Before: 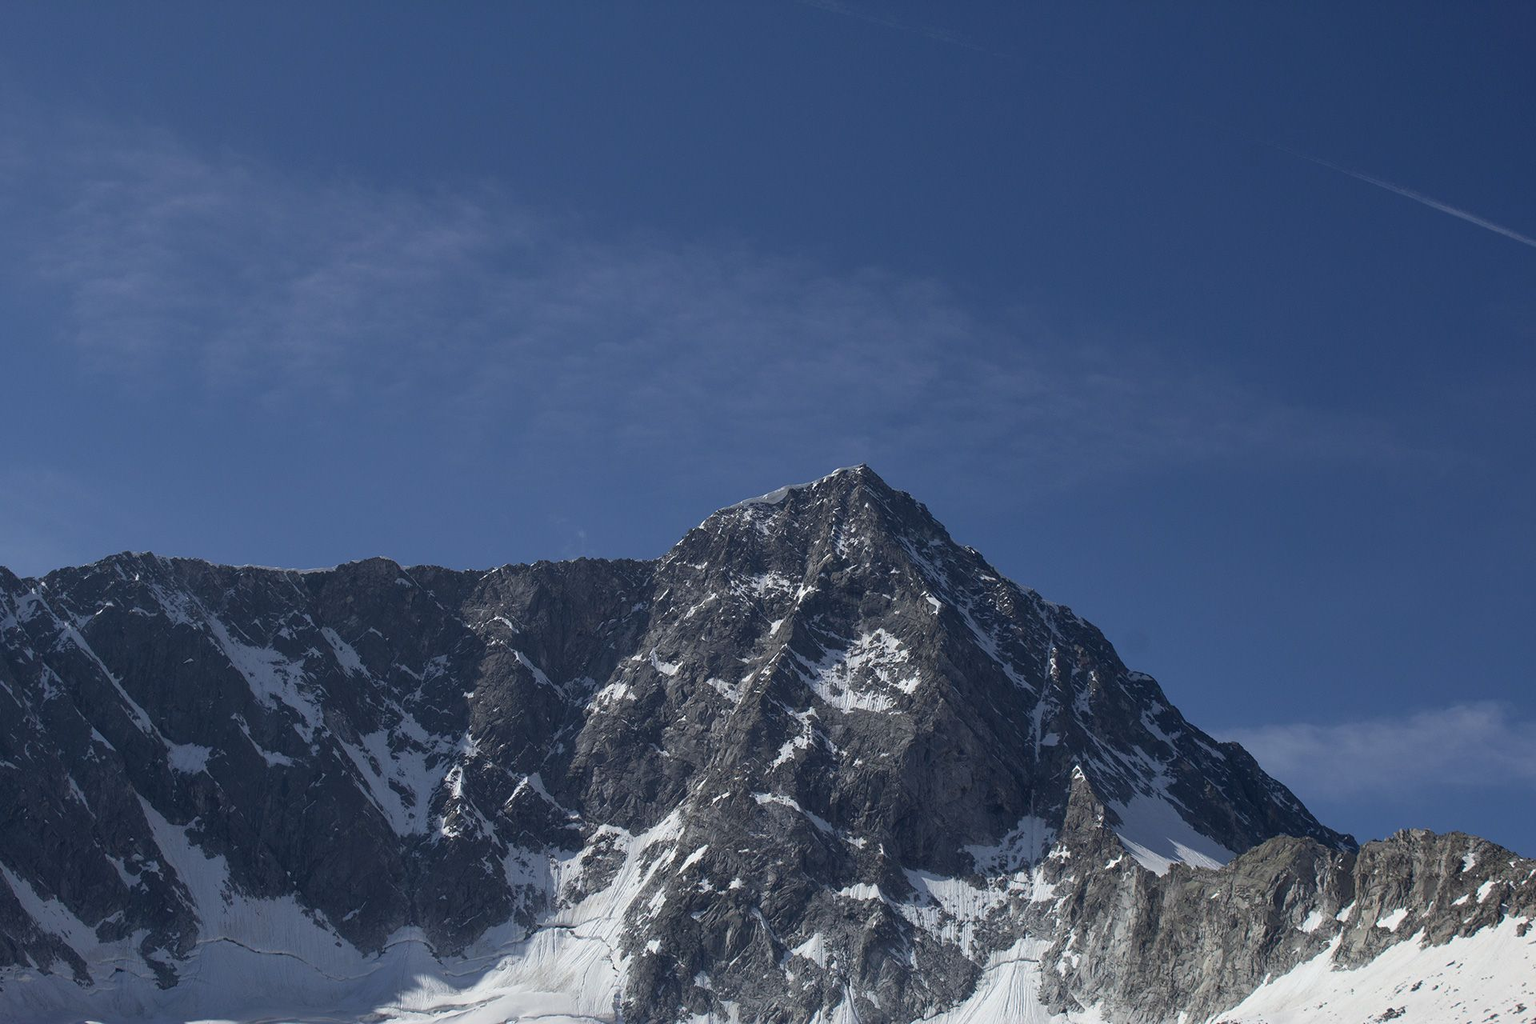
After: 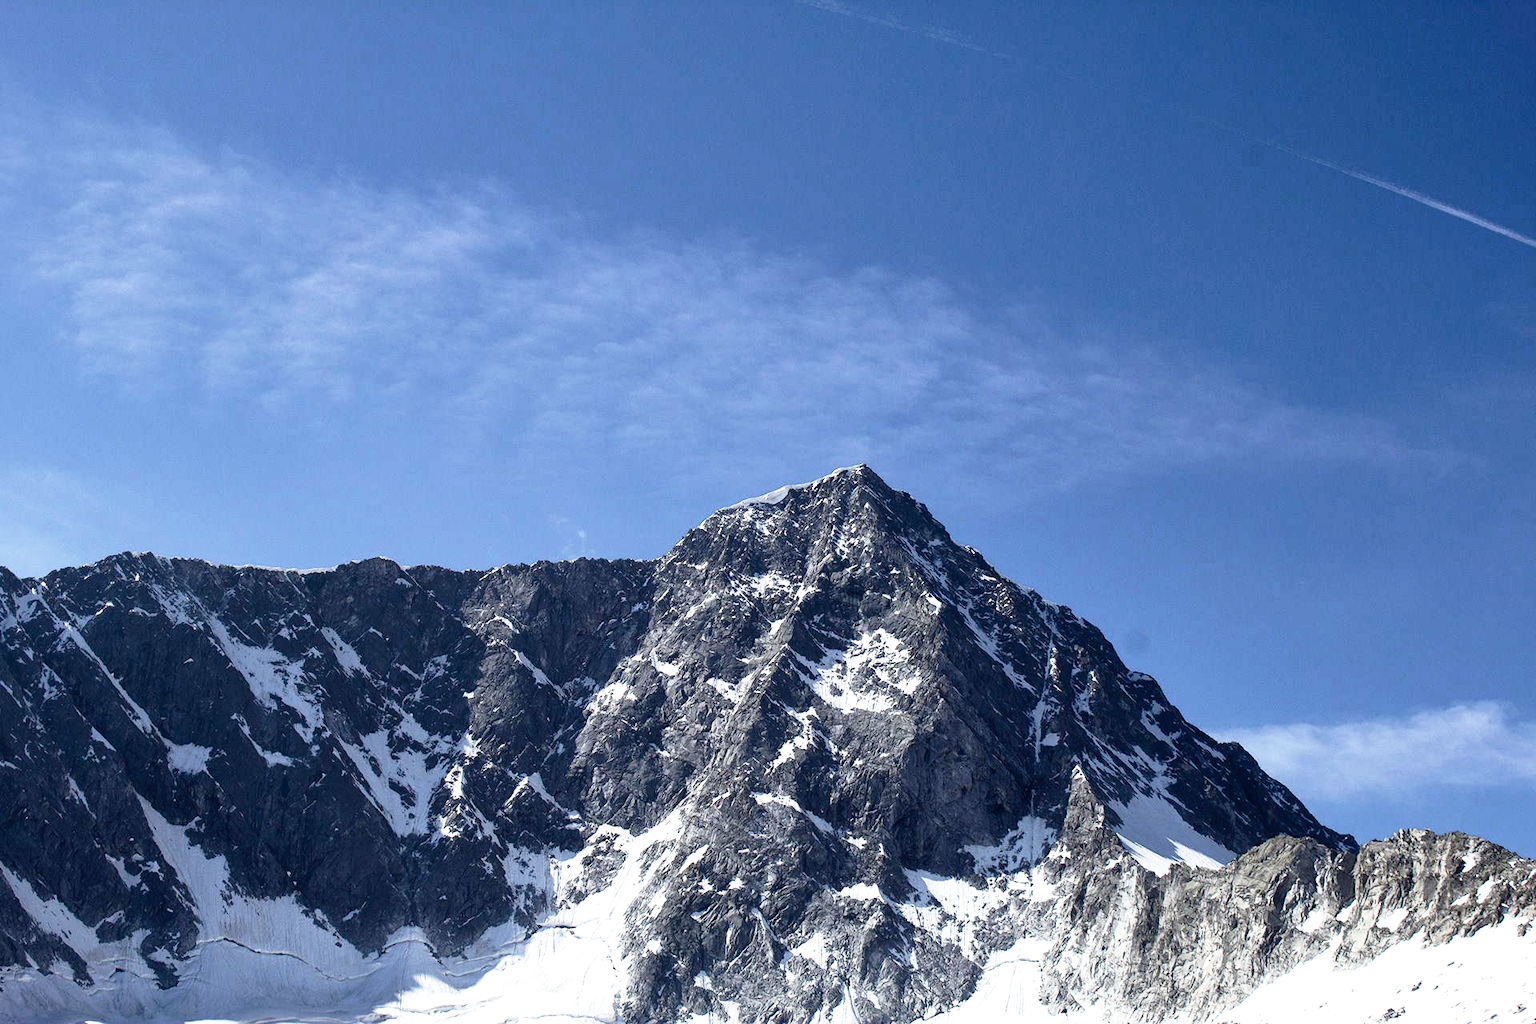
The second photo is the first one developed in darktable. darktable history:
local contrast: mode bilateral grid, contrast 20, coarseness 49, detail 119%, midtone range 0.2
exposure: compensate highlight preservation false
base curve: curves: ch0 [(0, 0) (0.012, 0.01) (0.073, 0.168) (0.31, 0.711) (0.645, 0.957) (1, 1)], preserve colors none
tone equalizer: -8 EV -0.735 EV, -7 EV -0.698 EV, -6 EV -0.561 EV, -5 EV -0.413 EV, -3 EV 0.405 EV, -2 EV 0.6 EV, -1 EV 0.697 EV, +0 EV 0.723 EV, edges refinement/feathering 500, mask exposure compensation -1.57 EV, preserve details no
